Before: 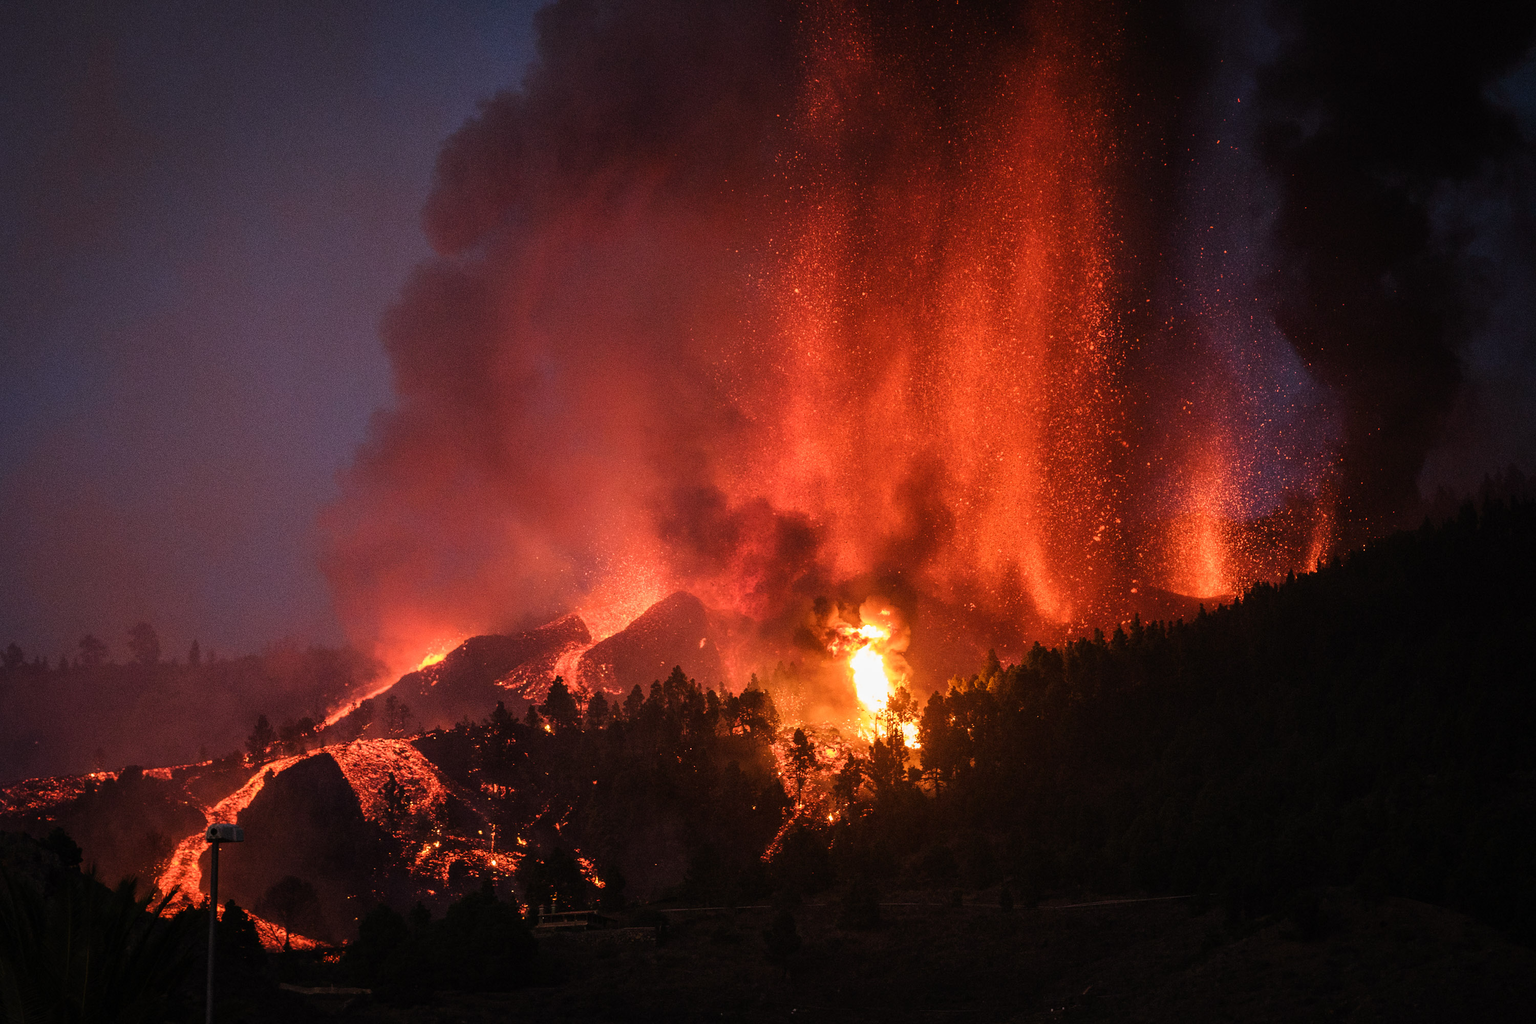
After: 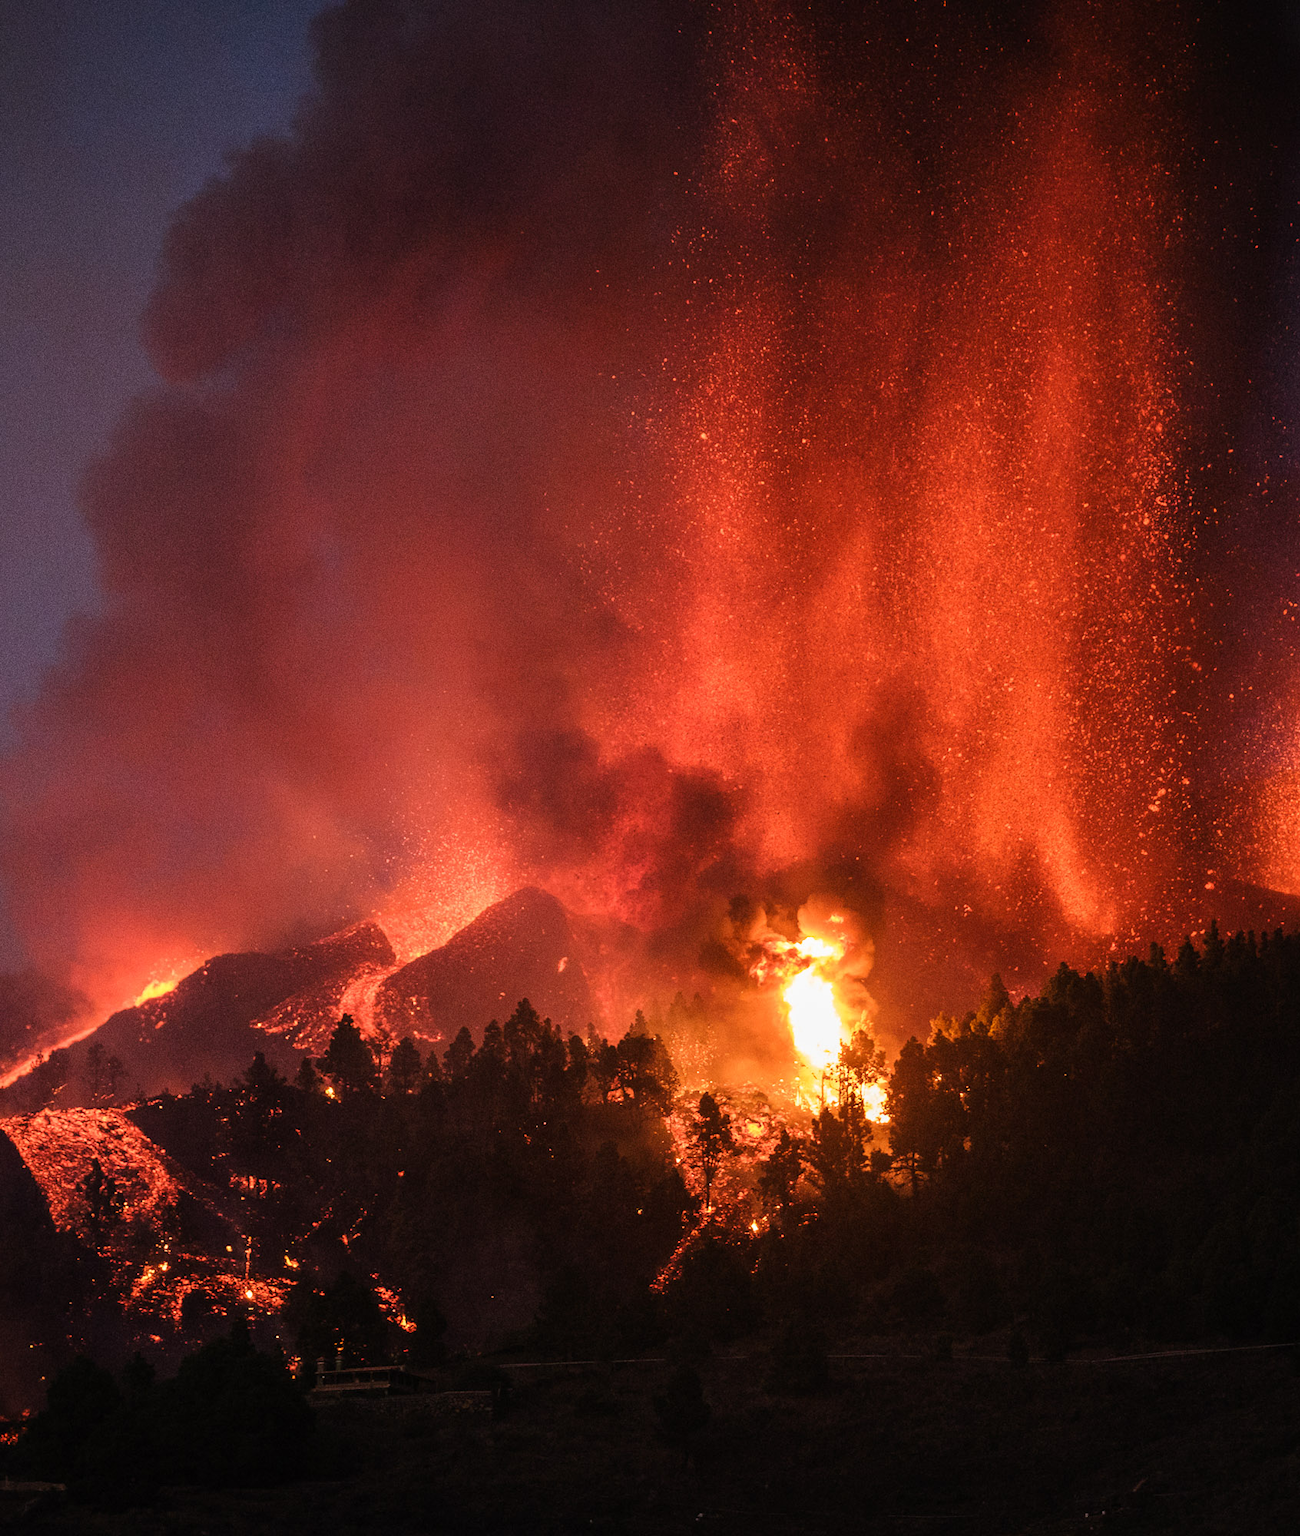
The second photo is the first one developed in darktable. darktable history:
crop: left 21.361%, right 22.18%
